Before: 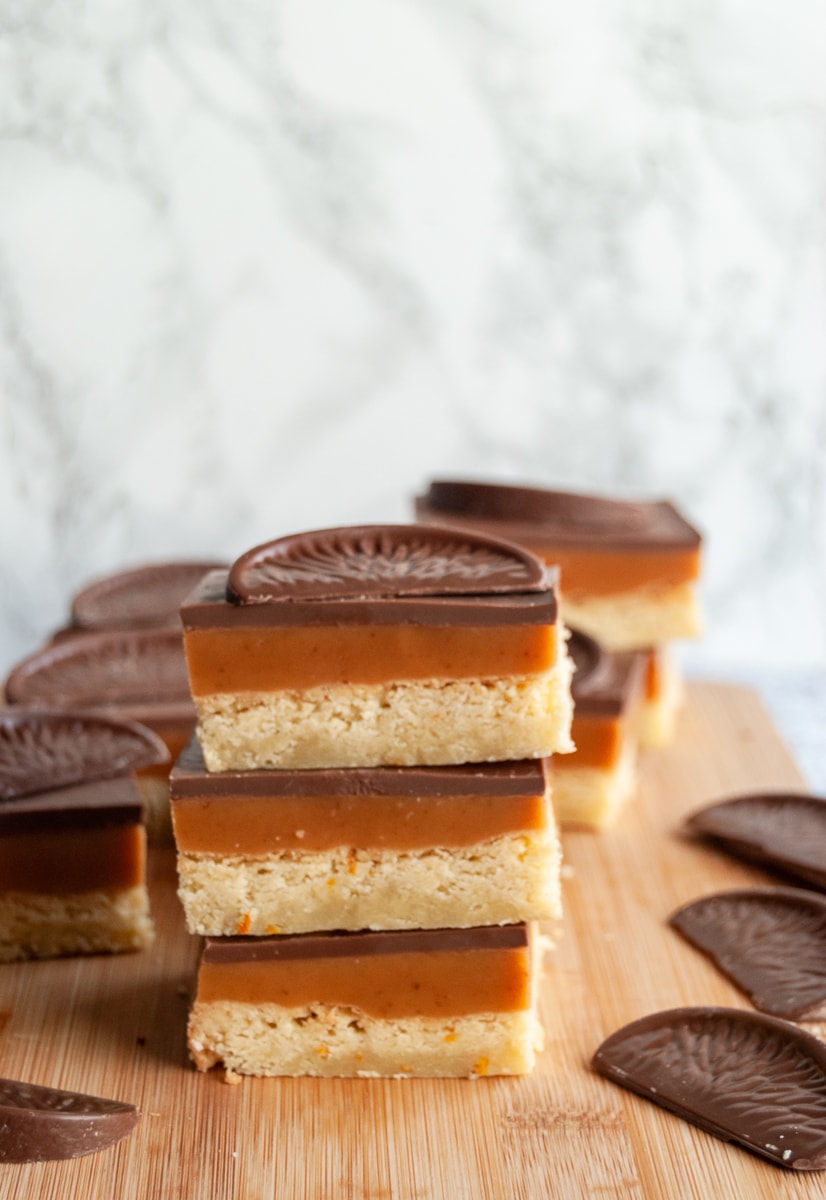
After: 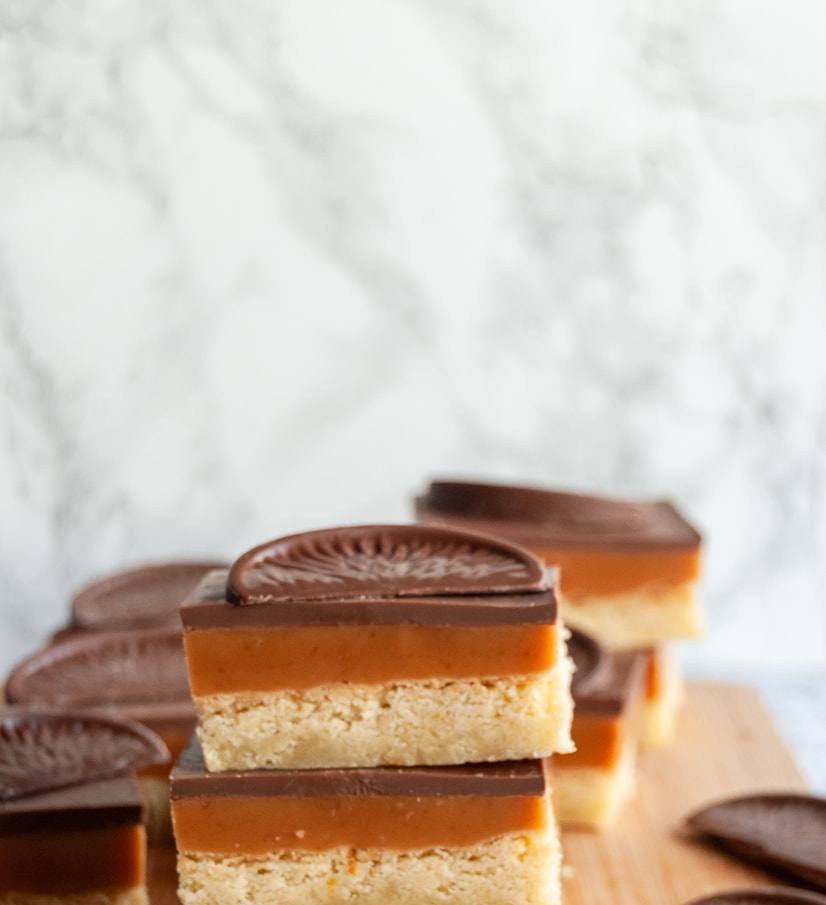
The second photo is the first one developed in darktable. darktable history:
crop: bottom 24.545%
